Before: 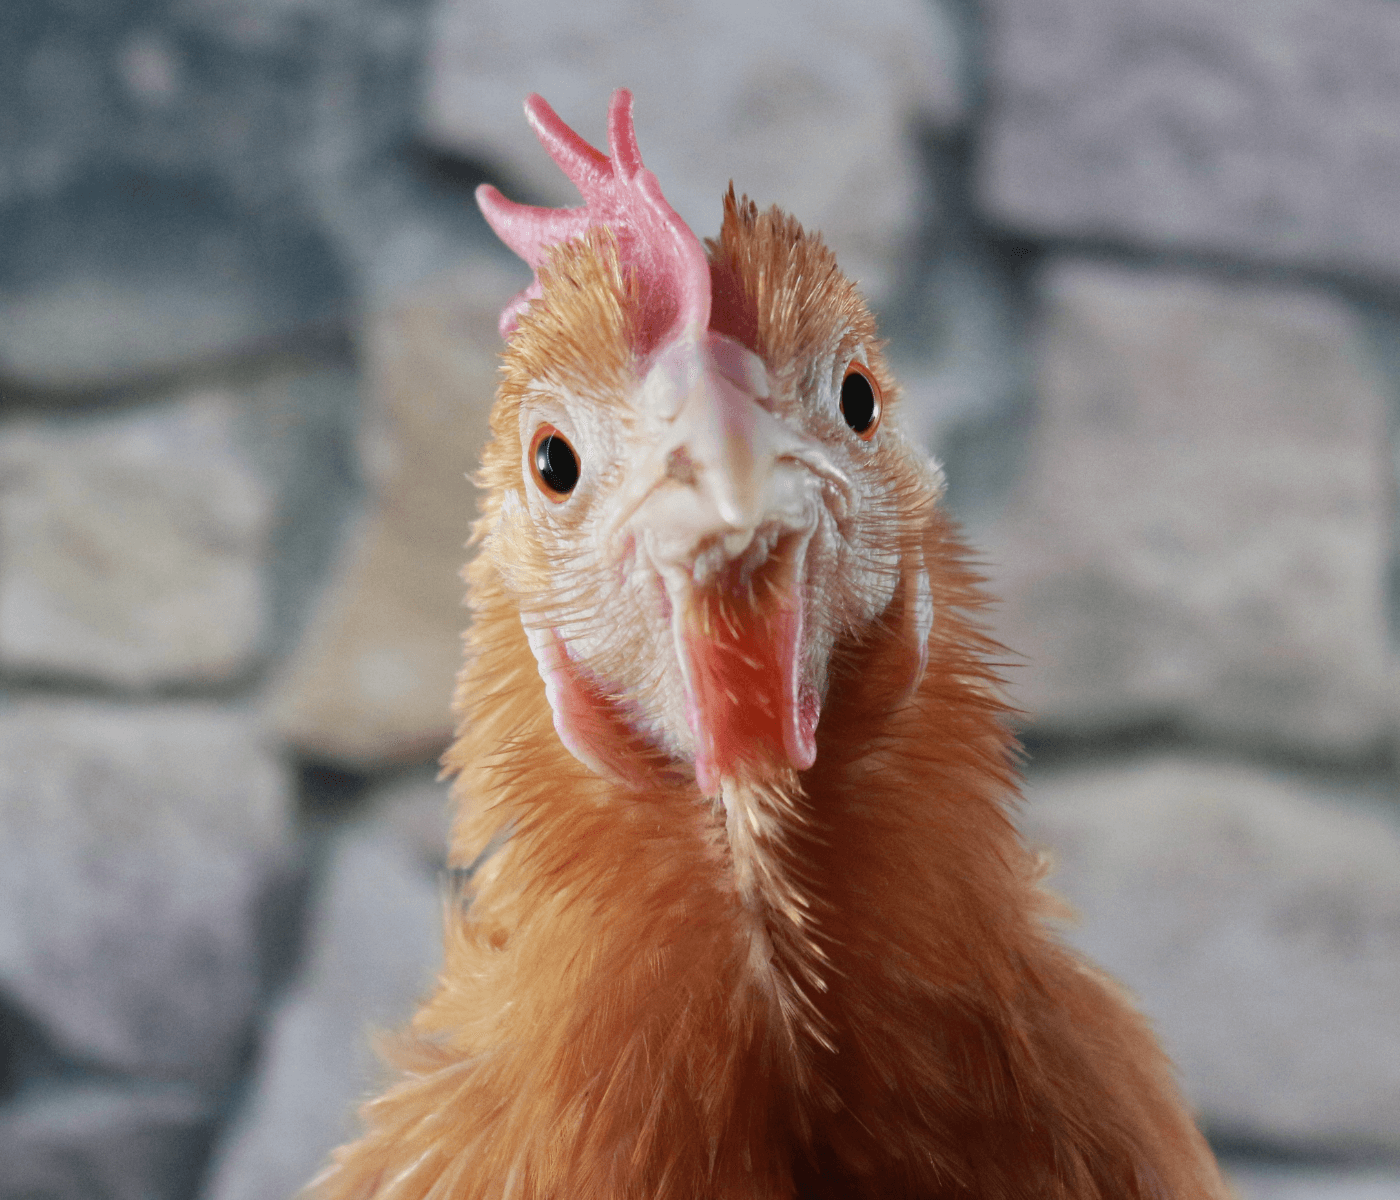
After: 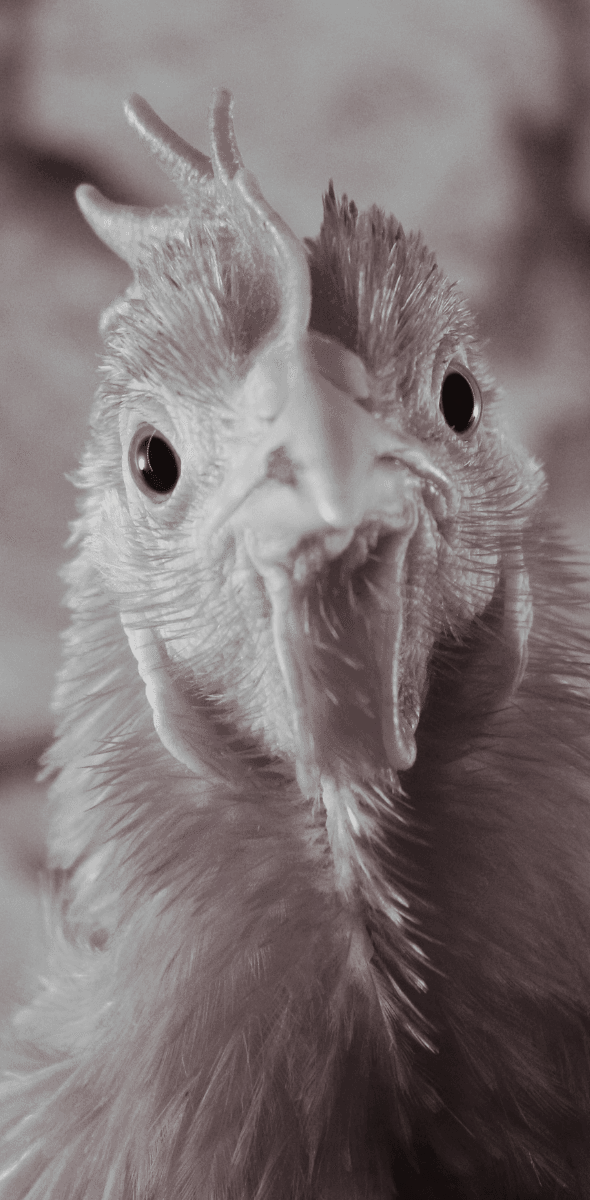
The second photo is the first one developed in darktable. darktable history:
white balance: red 1.066, blue 1.119
crop: left 28.583%, right 29.231%
split-toning: shadows › saturation 0.24, highlights › hue 54°, highlights › saturation 0.24
monochrome: a -92.57, b 58.91
